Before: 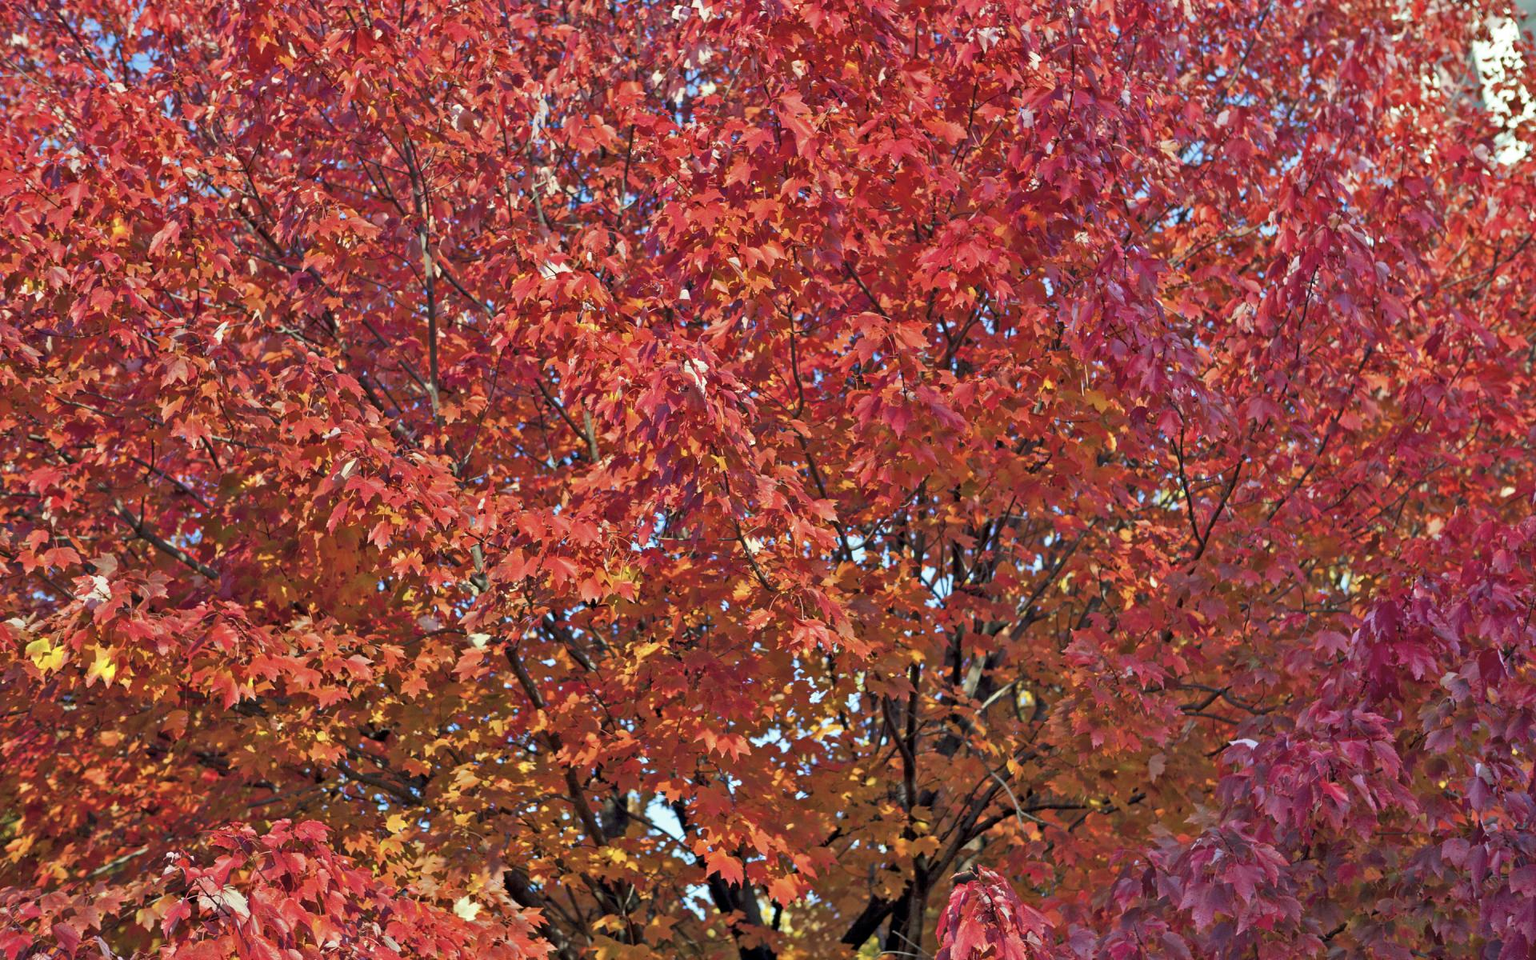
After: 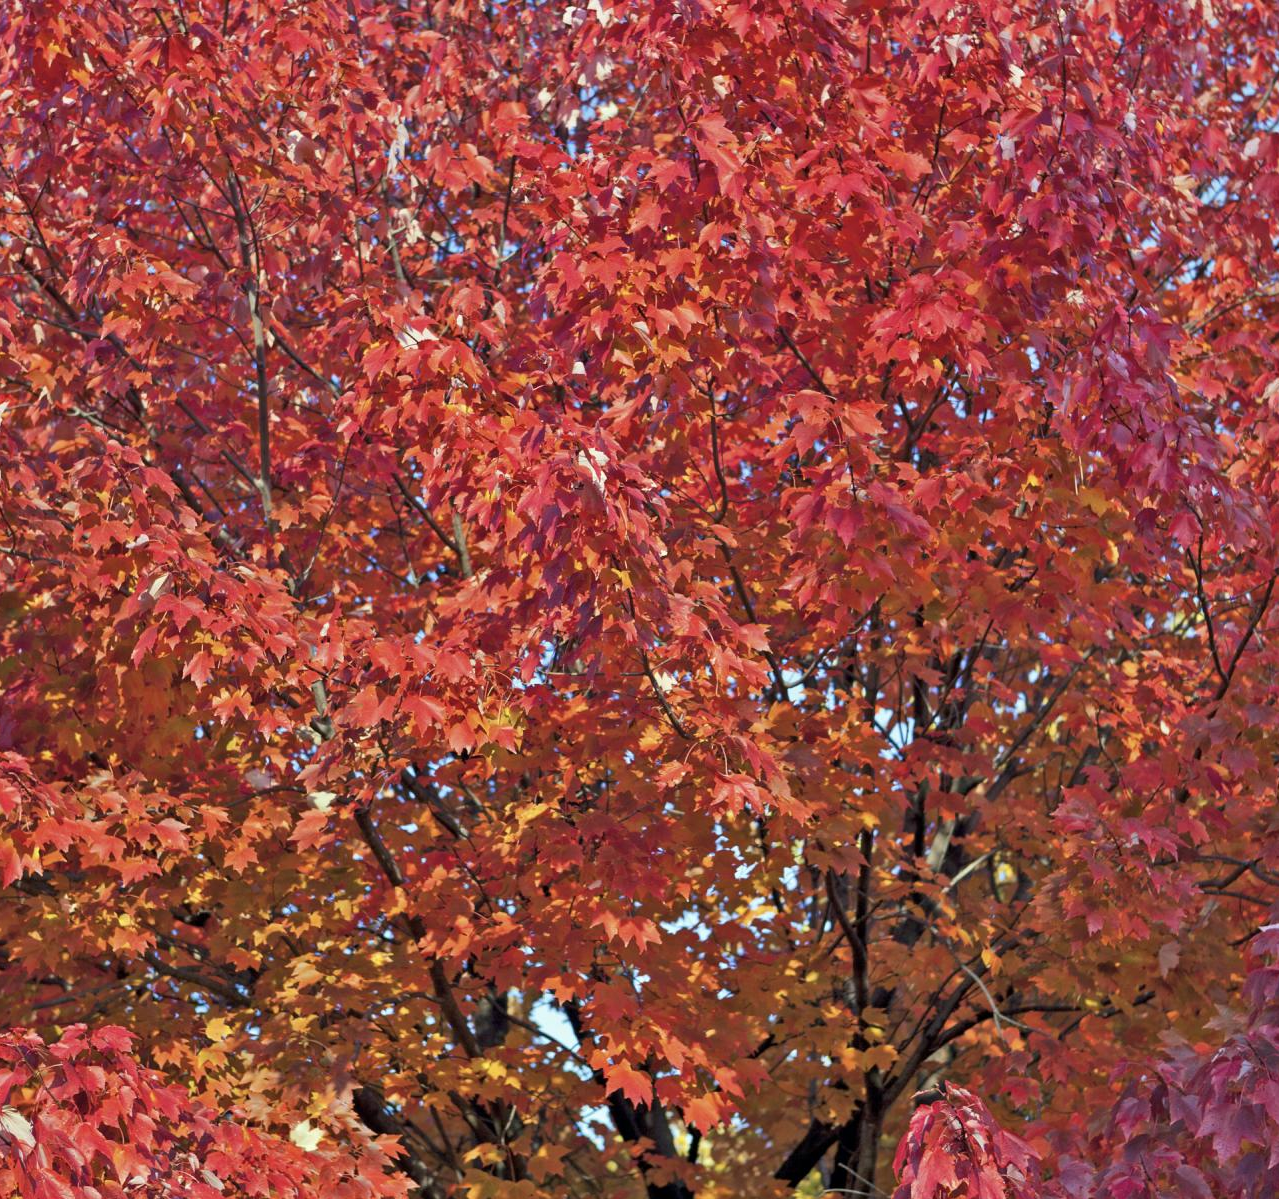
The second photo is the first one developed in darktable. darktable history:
crop and rotate: left 14.436%, right 18.898%
